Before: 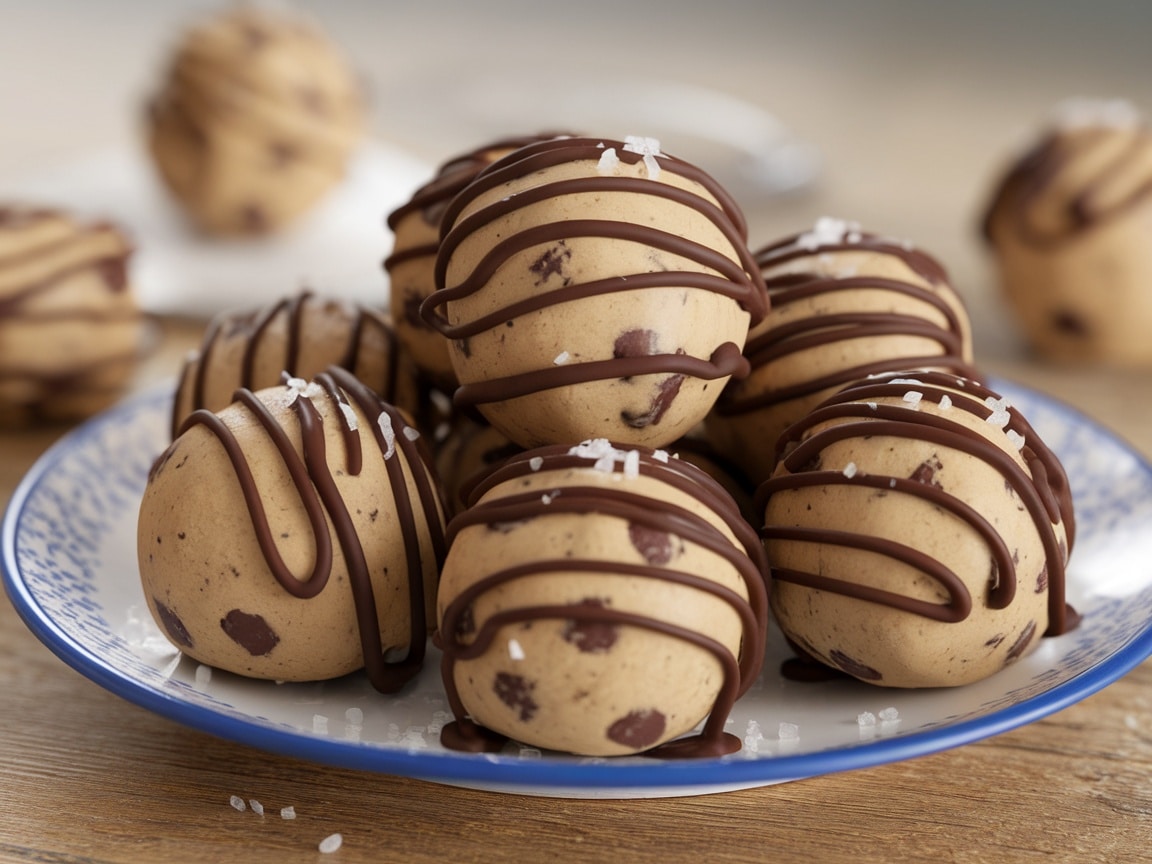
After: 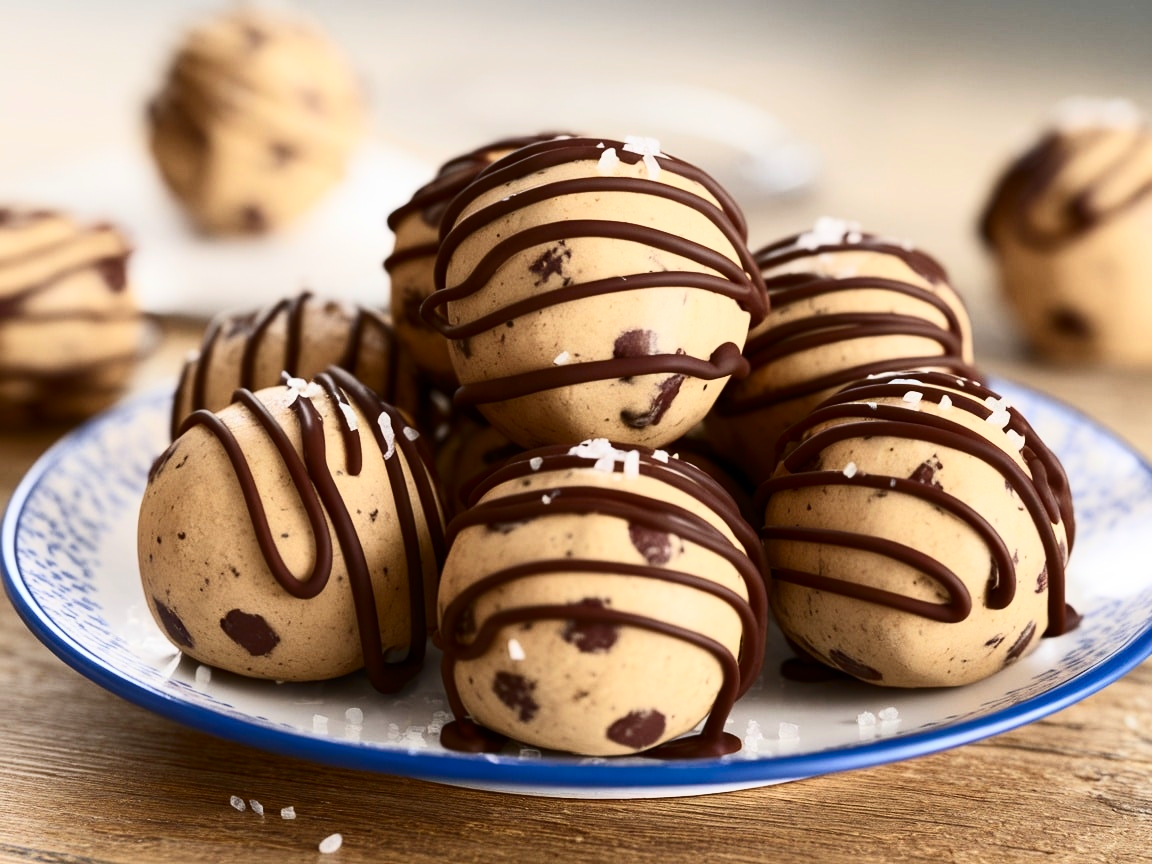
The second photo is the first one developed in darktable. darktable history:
contrast brightness saturation: contrast 0.405, brightness 0.107, saturation 0.212
